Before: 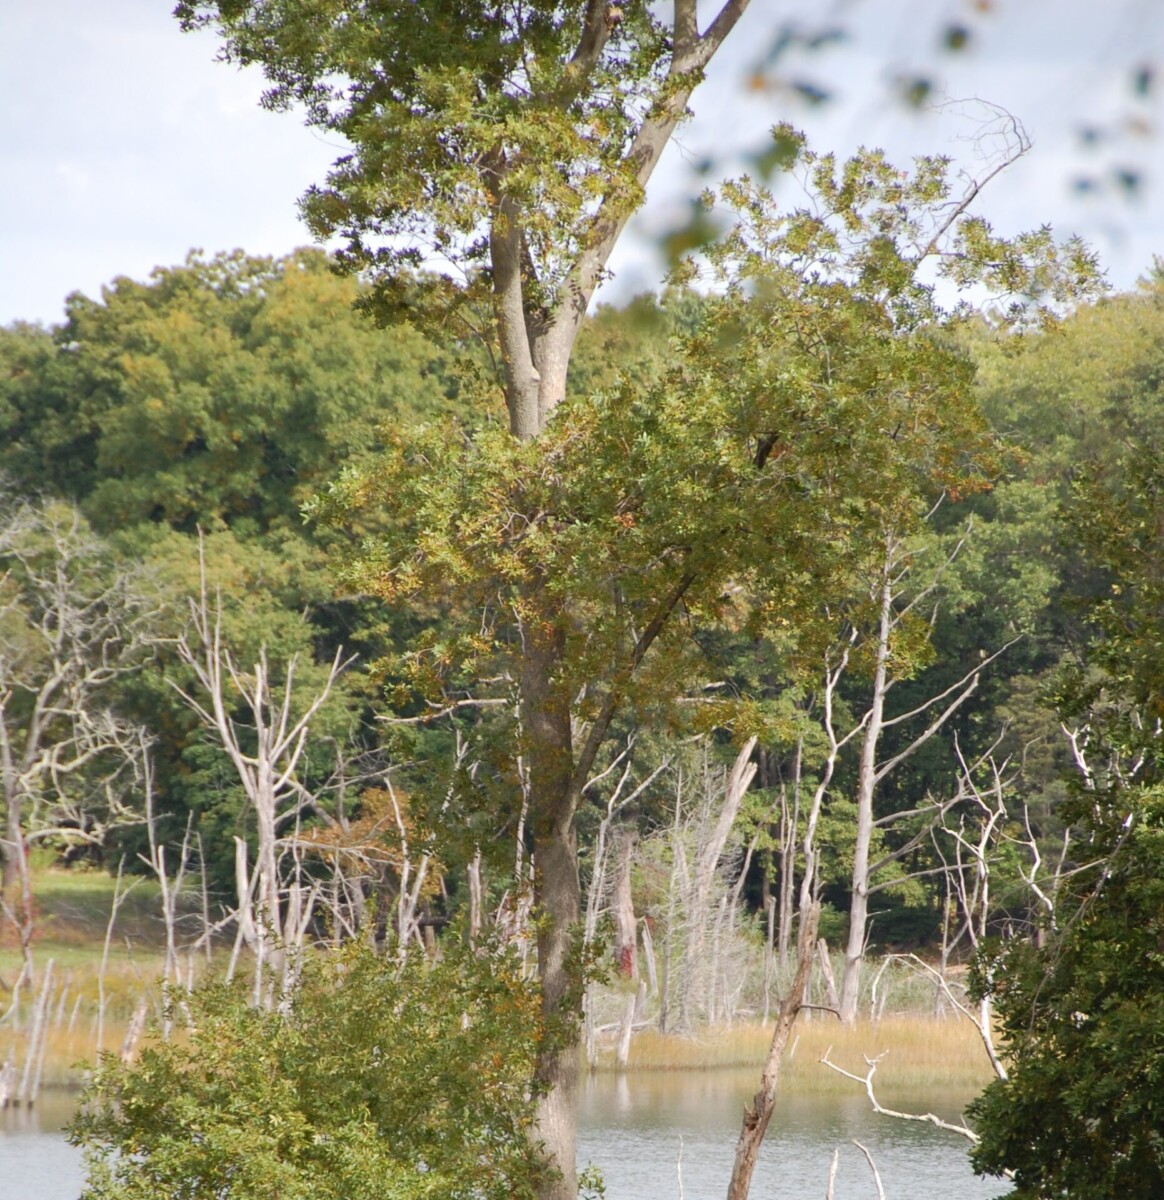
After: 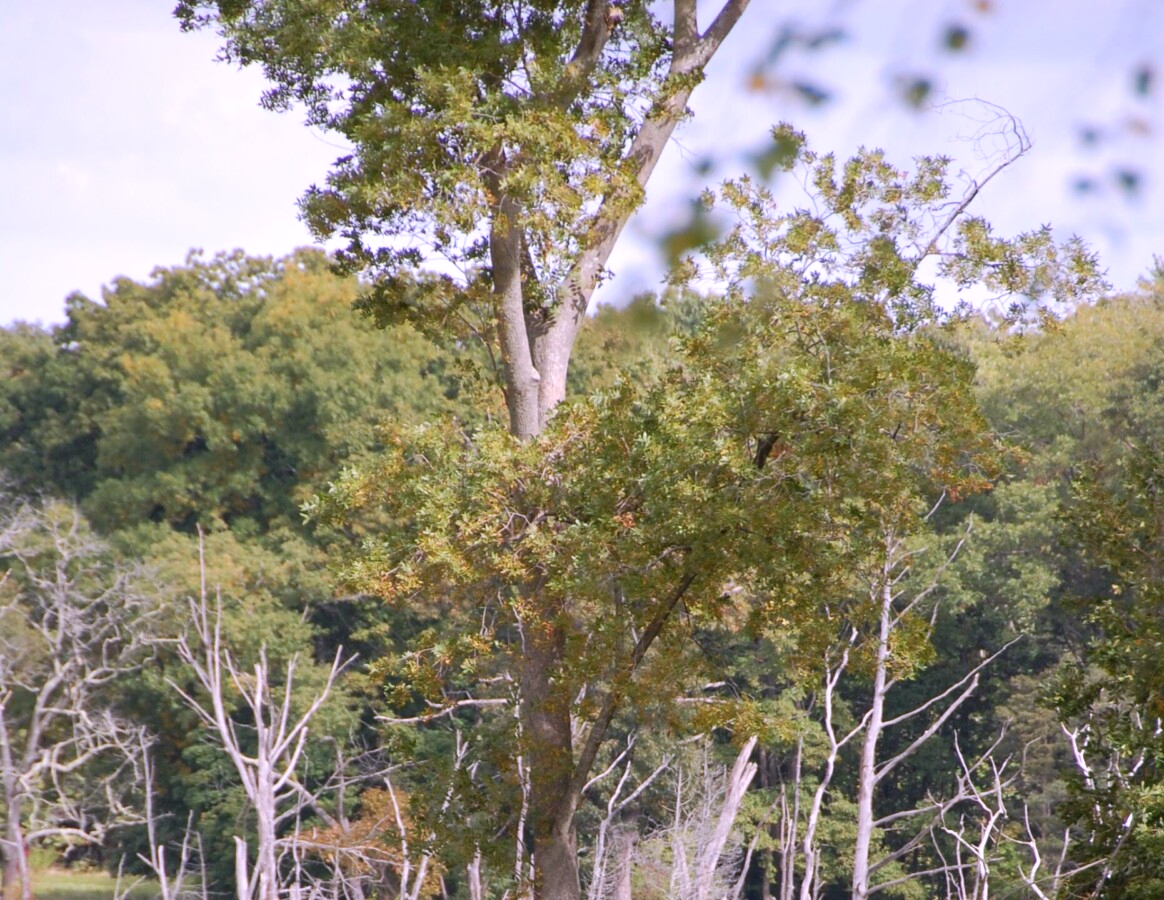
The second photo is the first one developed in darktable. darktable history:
crop: bottom 24.967%
white balance: red 1.042, blue 1.17
